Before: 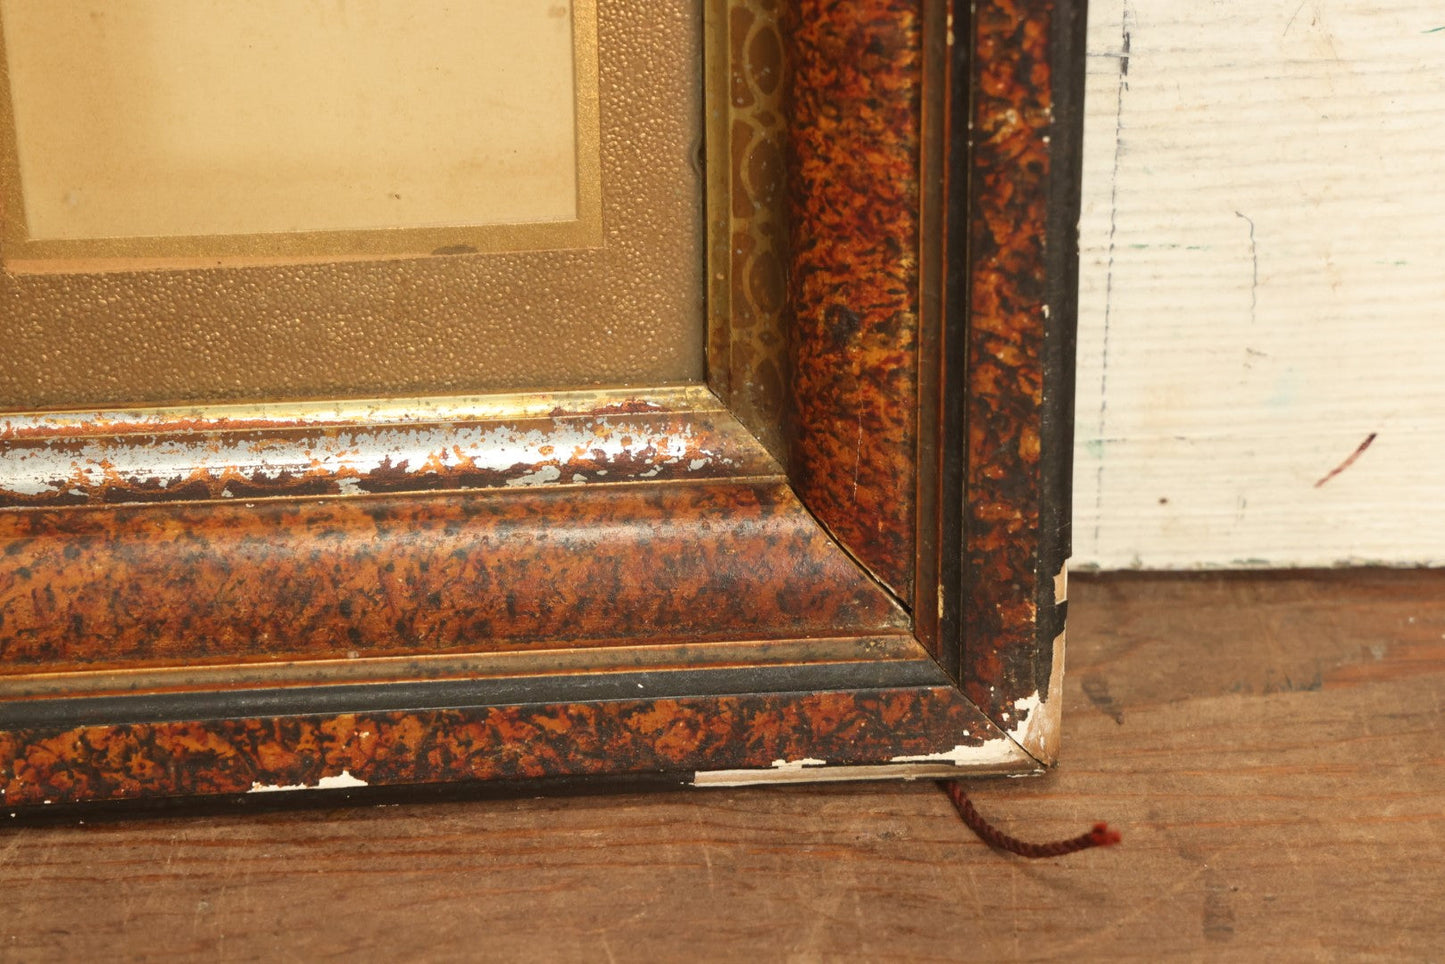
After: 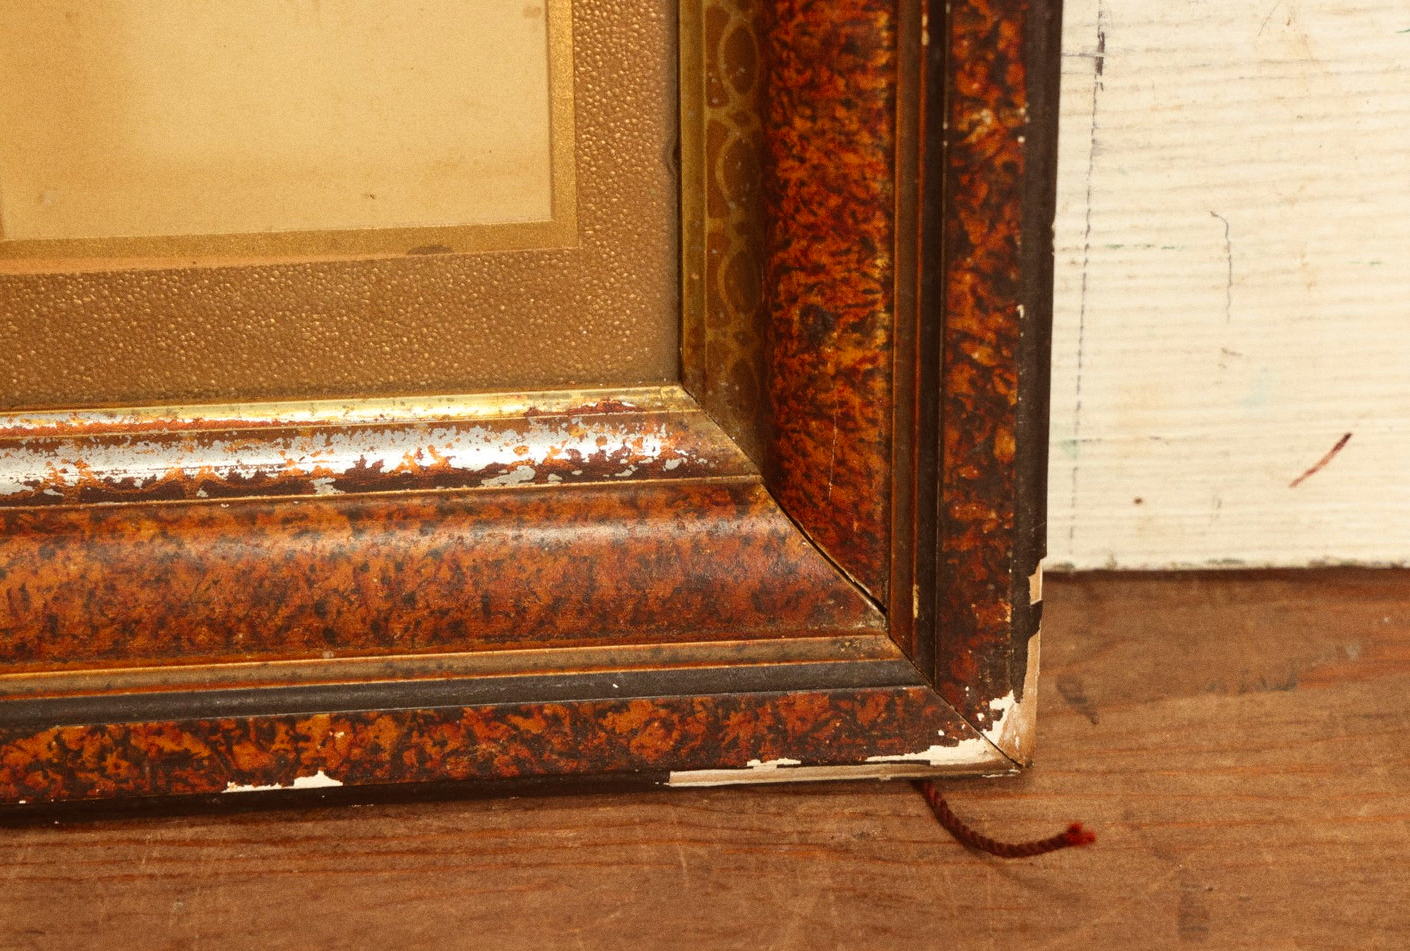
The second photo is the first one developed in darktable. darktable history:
crop and rotate: left 1.774%, right 0.633%, bottom 1.28%
rgb levels: mode RGB, independent channels, levels [[0, 0.5, 1], [0, 0.521, 1], [0, 0.536, 1]]
grain: coarseness 0.47 ISO
